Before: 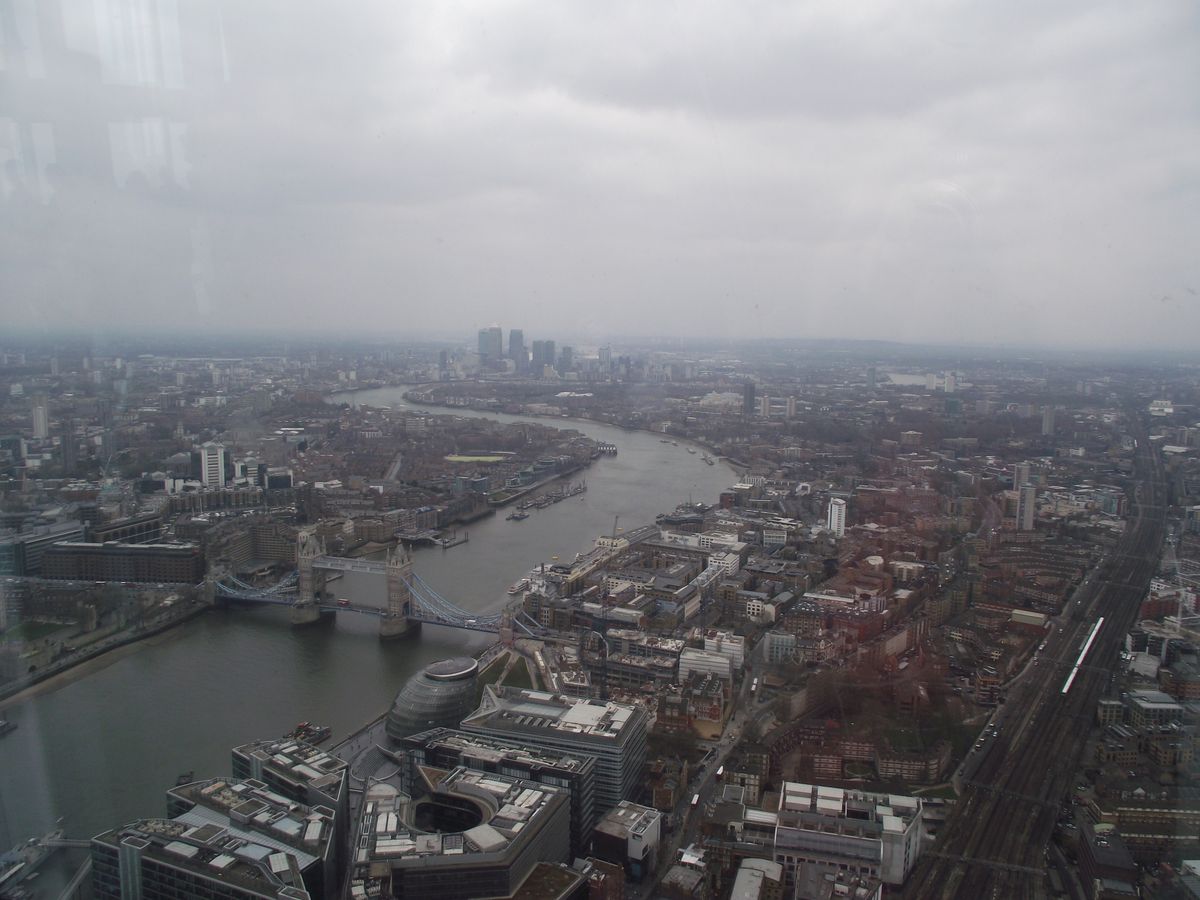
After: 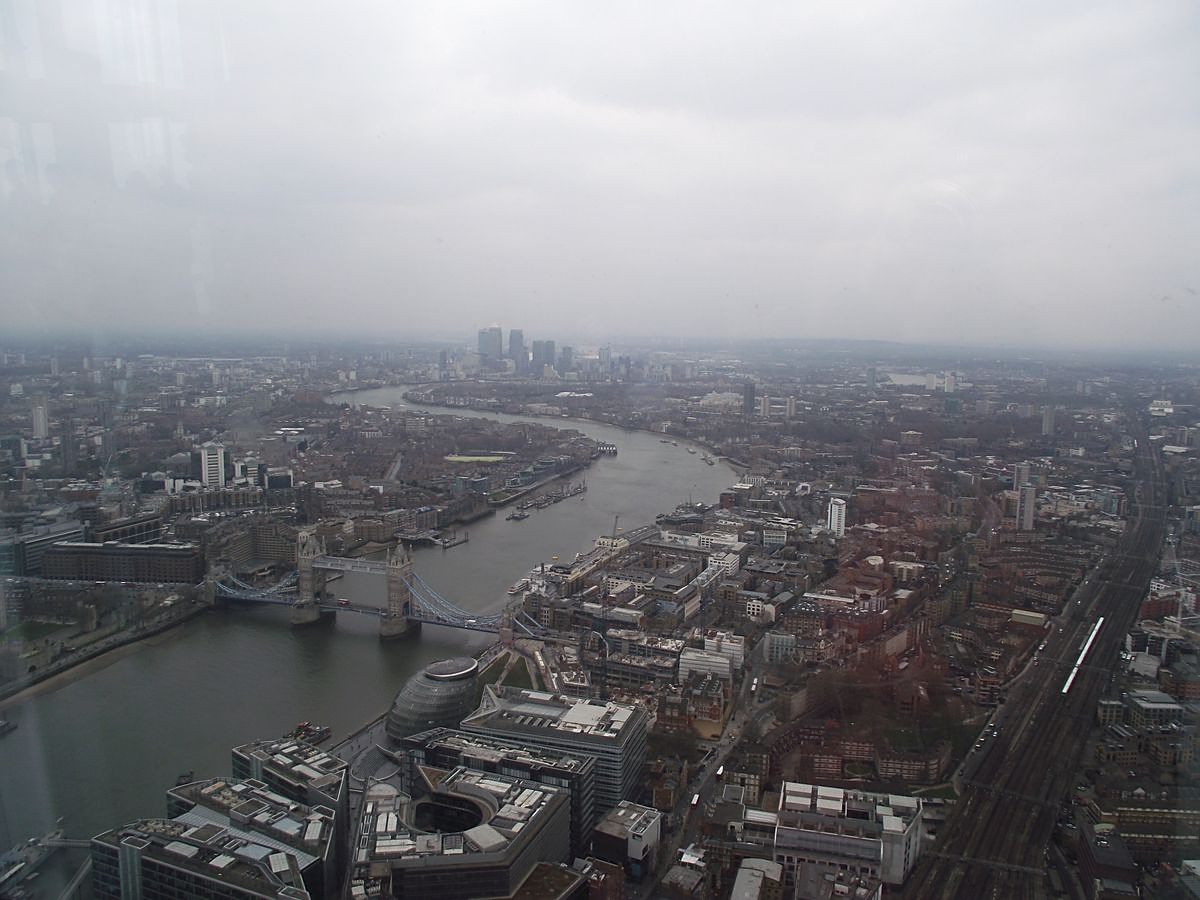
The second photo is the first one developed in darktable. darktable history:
sharpen: amount 0.493
shadows and highlights: shadows -25.89, highlights 51.47, soften with gaussian
